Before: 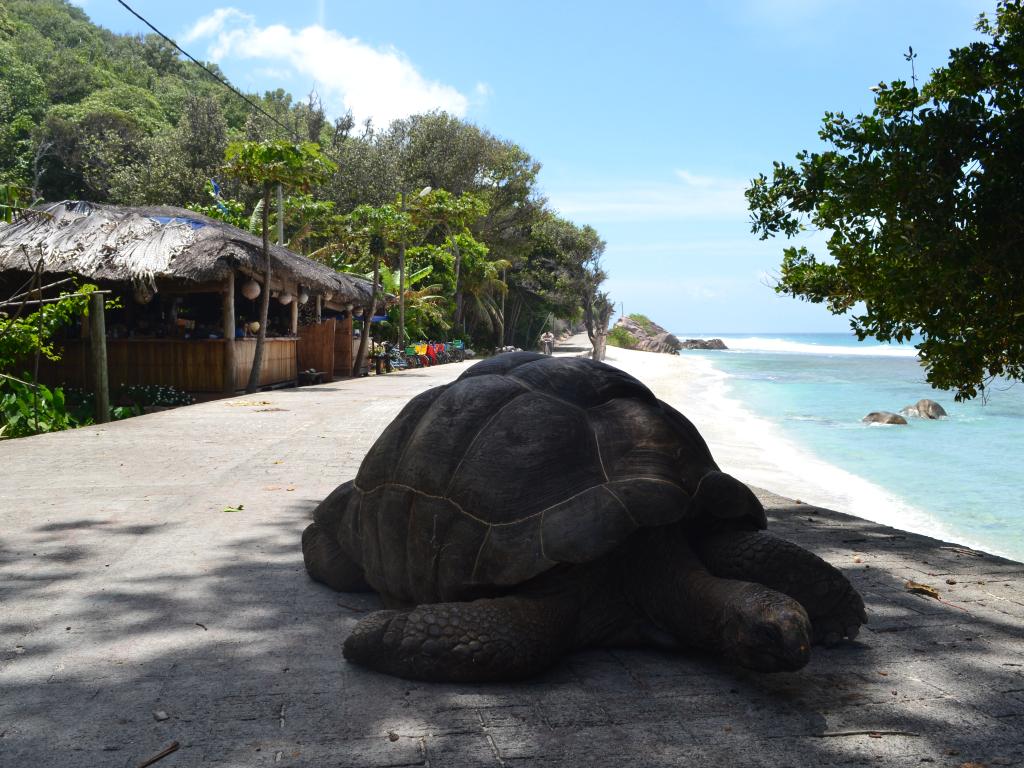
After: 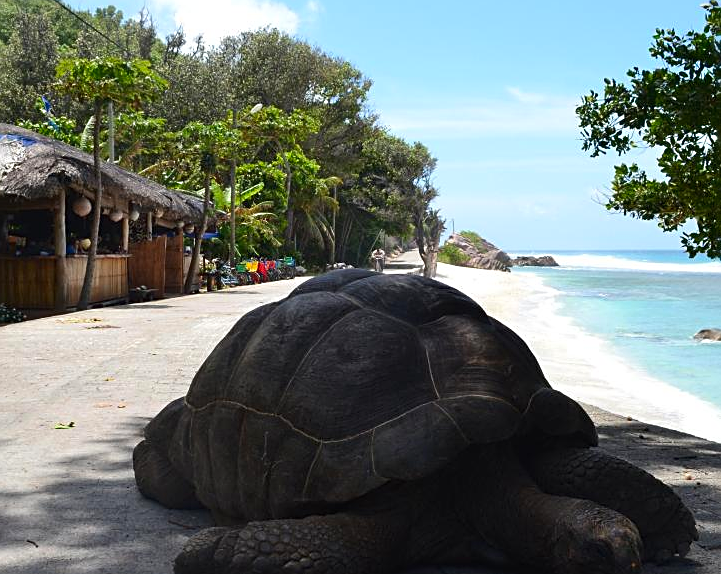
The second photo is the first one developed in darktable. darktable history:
crop and rotate: left 16.591%, top 10.831%, right 12.974%, bottom 14.367%
sharpen: on, module defaults
contrast brightness saturation: contrast 0.037, saturation 0.161
